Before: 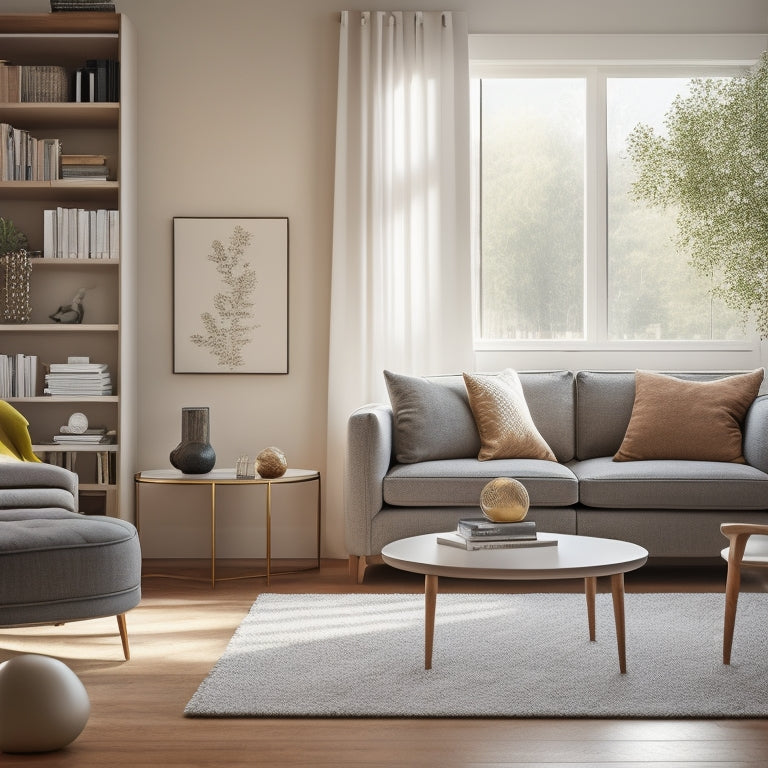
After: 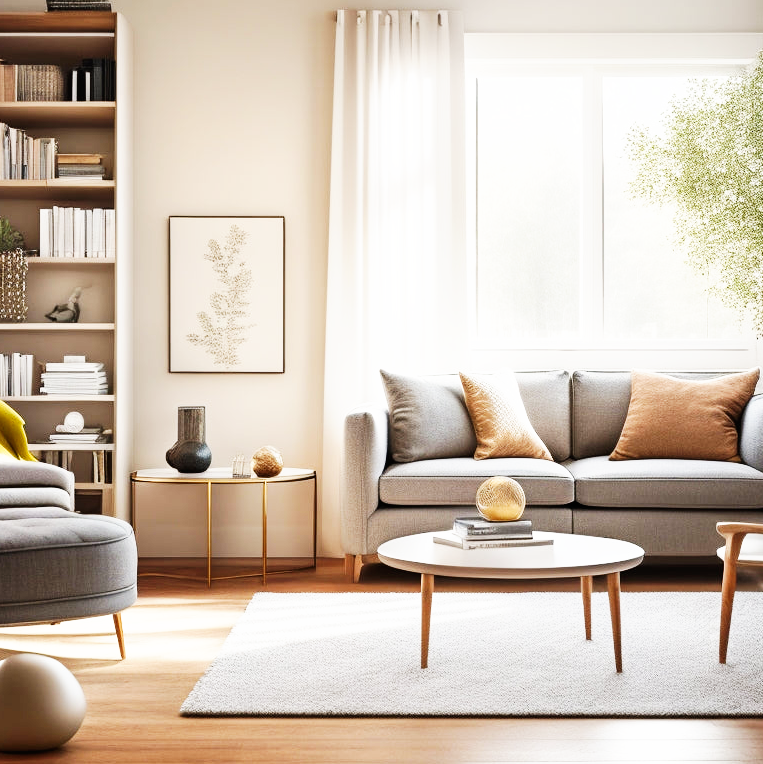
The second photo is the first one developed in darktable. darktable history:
crop and rotate: left 0.614%, top 0.179%, bottom 0.309%
base curve: curves: ch0 [(0, 0) (0.007, 0.004) (0.027, 0.03) (0.046, 0.07) (0.207, 0.54) (0.442, 0.872) (0.673, 0.972) (1, 1)], preserve colors none
